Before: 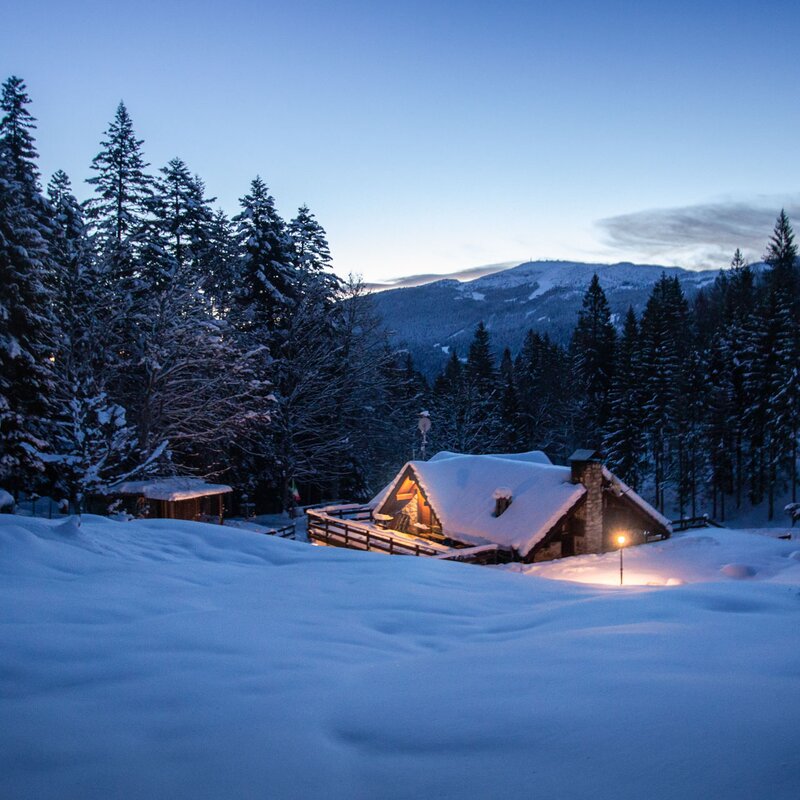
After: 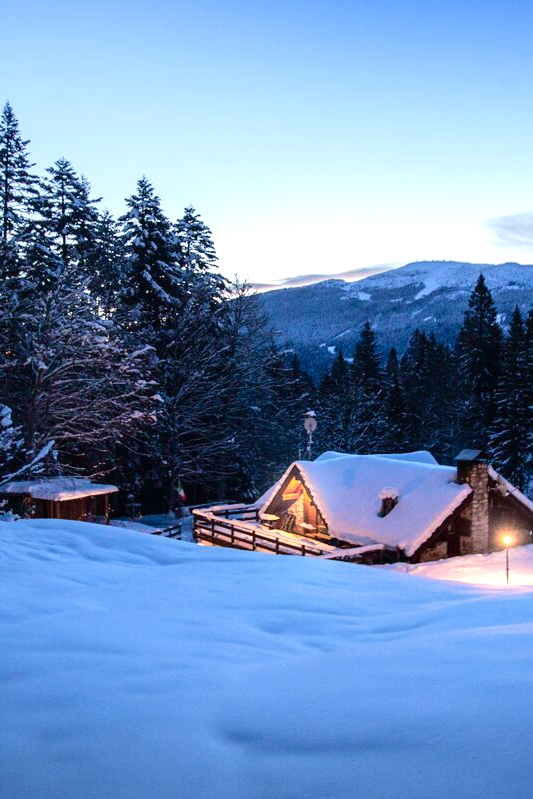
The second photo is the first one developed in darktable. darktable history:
exposure: exposure 0.6 EV, compensate highlight preservation false
crop and rotate: left 14.292%, right 19.041%
tone curve: curves: ch0 [(0, 0) (0.105, 0.068) (0.181, 0.14) (0.28, 0.259) (0.384, 0.404) (0.485, 0.531) (0.638, 0.681) (0.87, 0.883) (1, 0.977)]; ch1 [(0, 0) (0.161, 0.092) (0.35, 0.33) (0.379, 0.401) (0.456, 0.469) (0.501, 0.499) (0.516, 0.524) (0.562, 0.569) (0.635, 0.646) (1, 1)]; ch2 [(0, 0) (0.371, 0.362) (0.437, 0.437) (0.5, 0.5) (0.53, 0.524) (0.56, 0.561) (0.622, 0.606) (1, 1)], color space Lab, independent channels, preserve colors none
